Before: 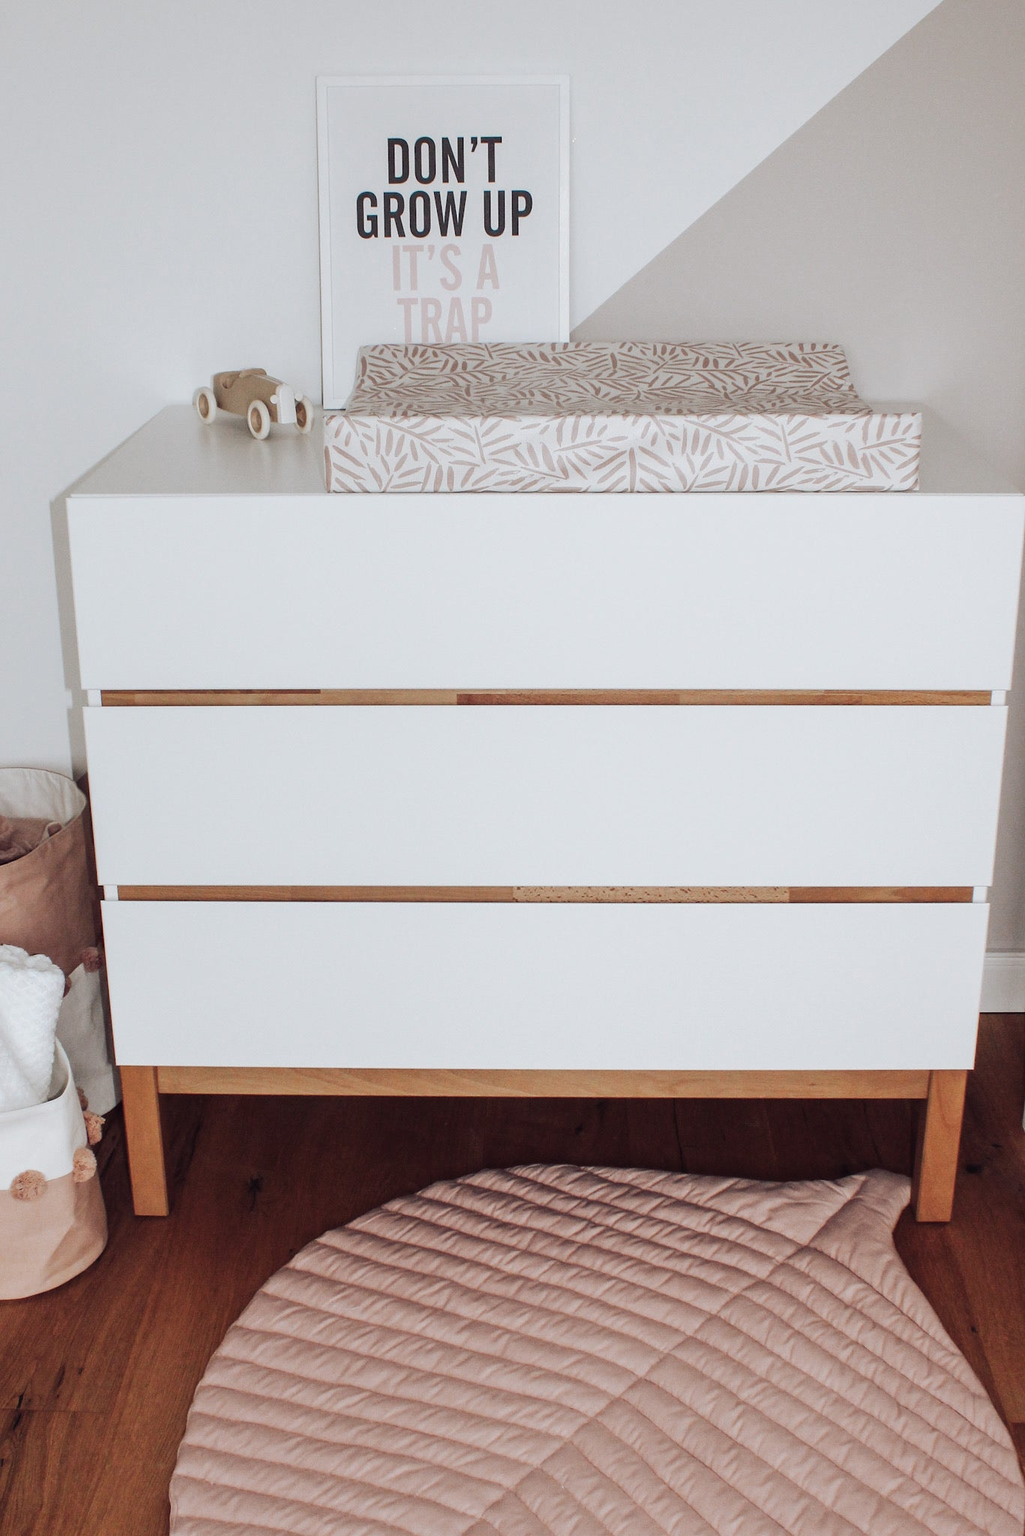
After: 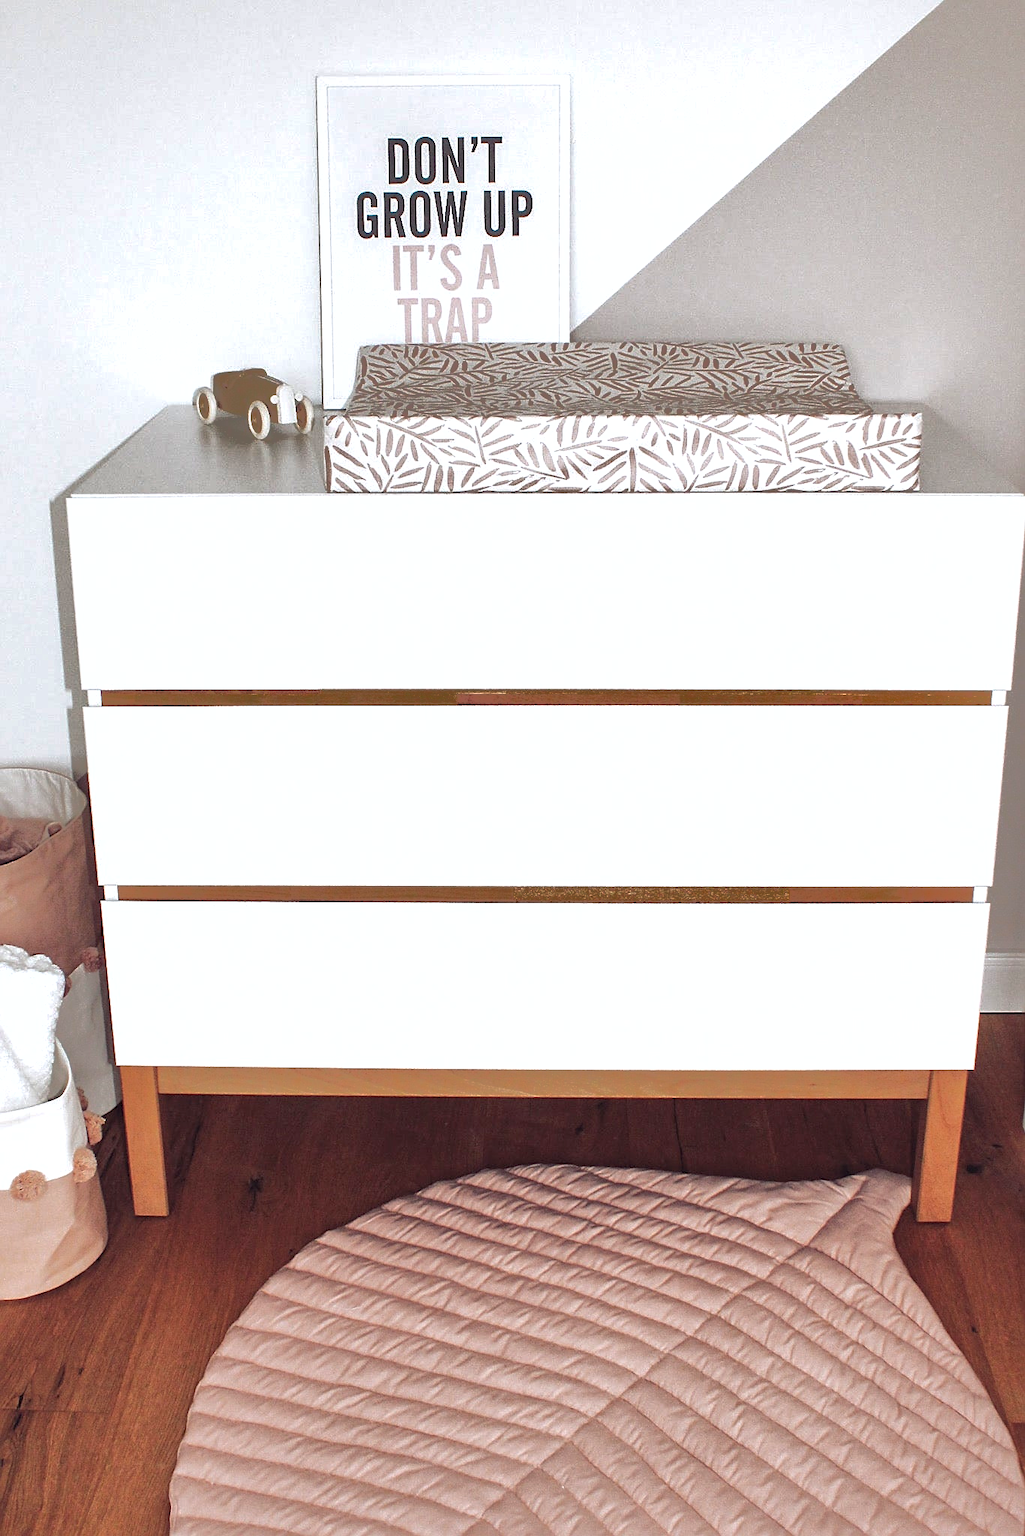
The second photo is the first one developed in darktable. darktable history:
sharpen: amount 0.495
exposure: black level correction 0, exposure 0.696 EV, compensate highlight preservation false
shadows and highlights: shadows 39.54, highlights -59.86, highlights color adjustment 46.37%
